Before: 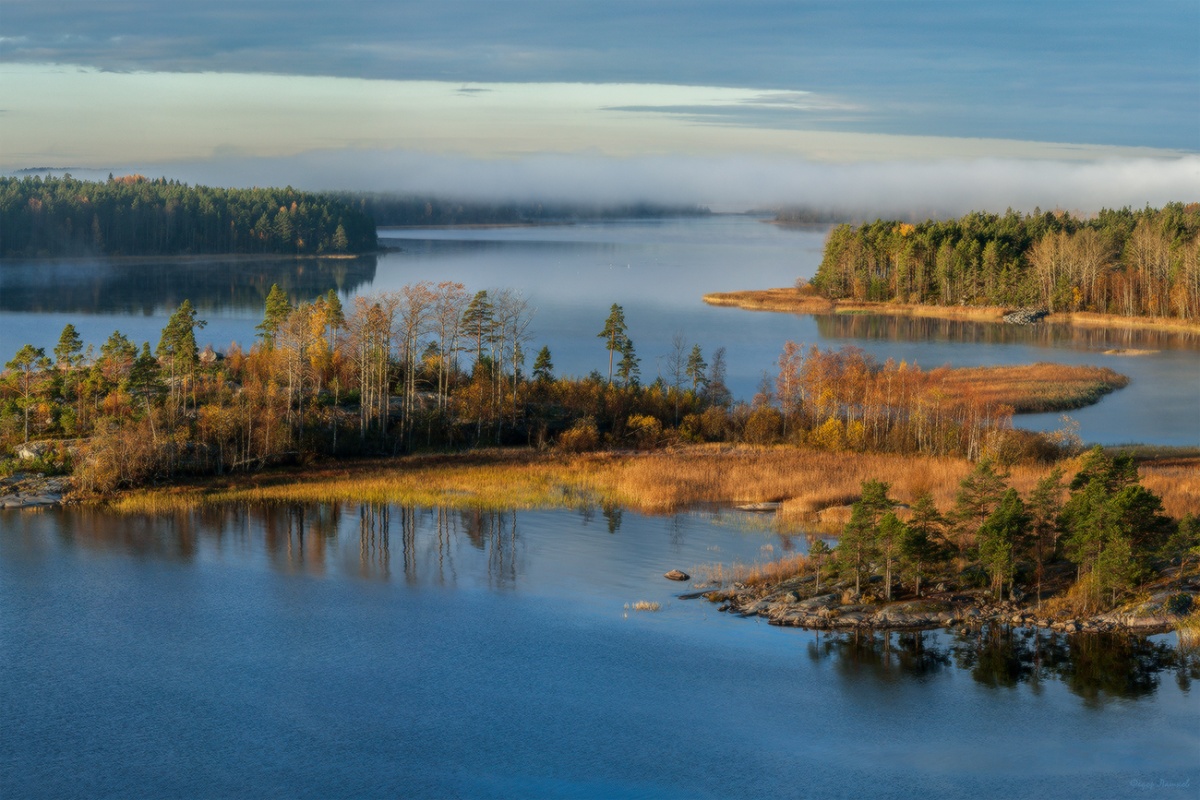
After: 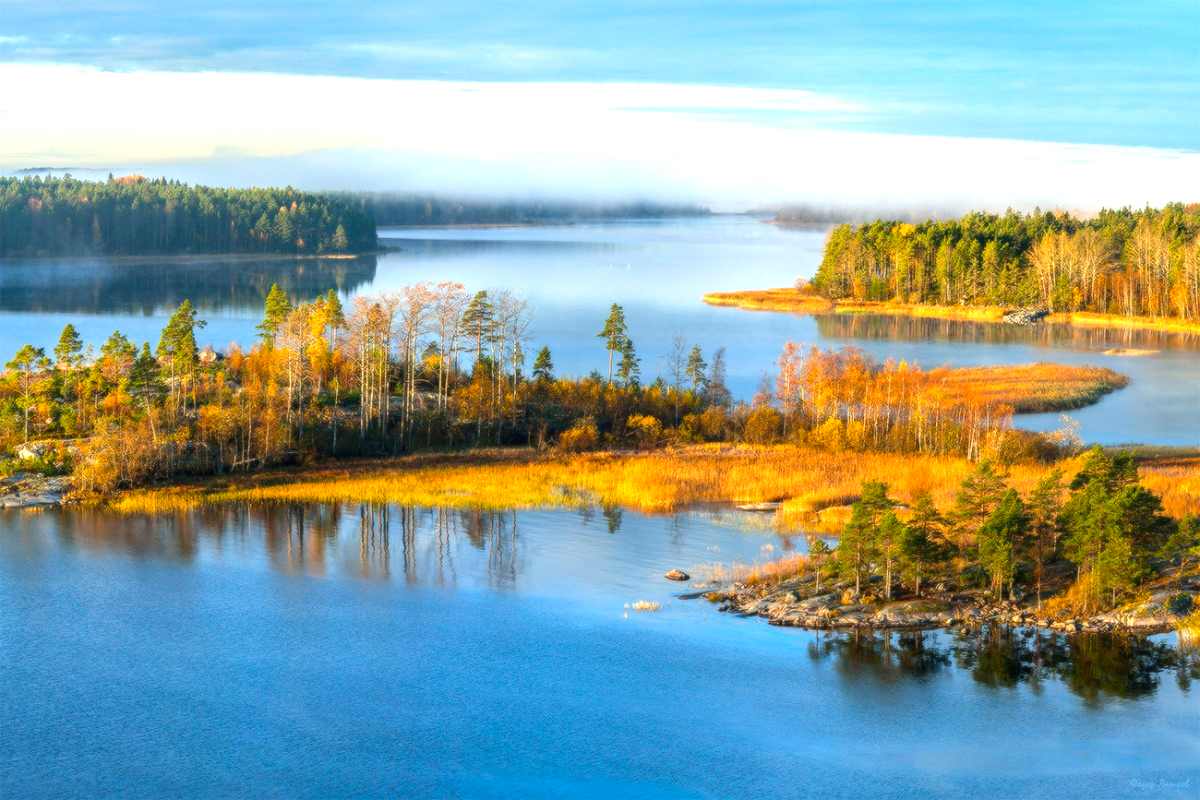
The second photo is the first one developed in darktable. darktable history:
exposure: black level correction 0, exposure 1.35 EV, compensate exposure bias true, compensate highlight preservation false
color balance: output saturation 120%
